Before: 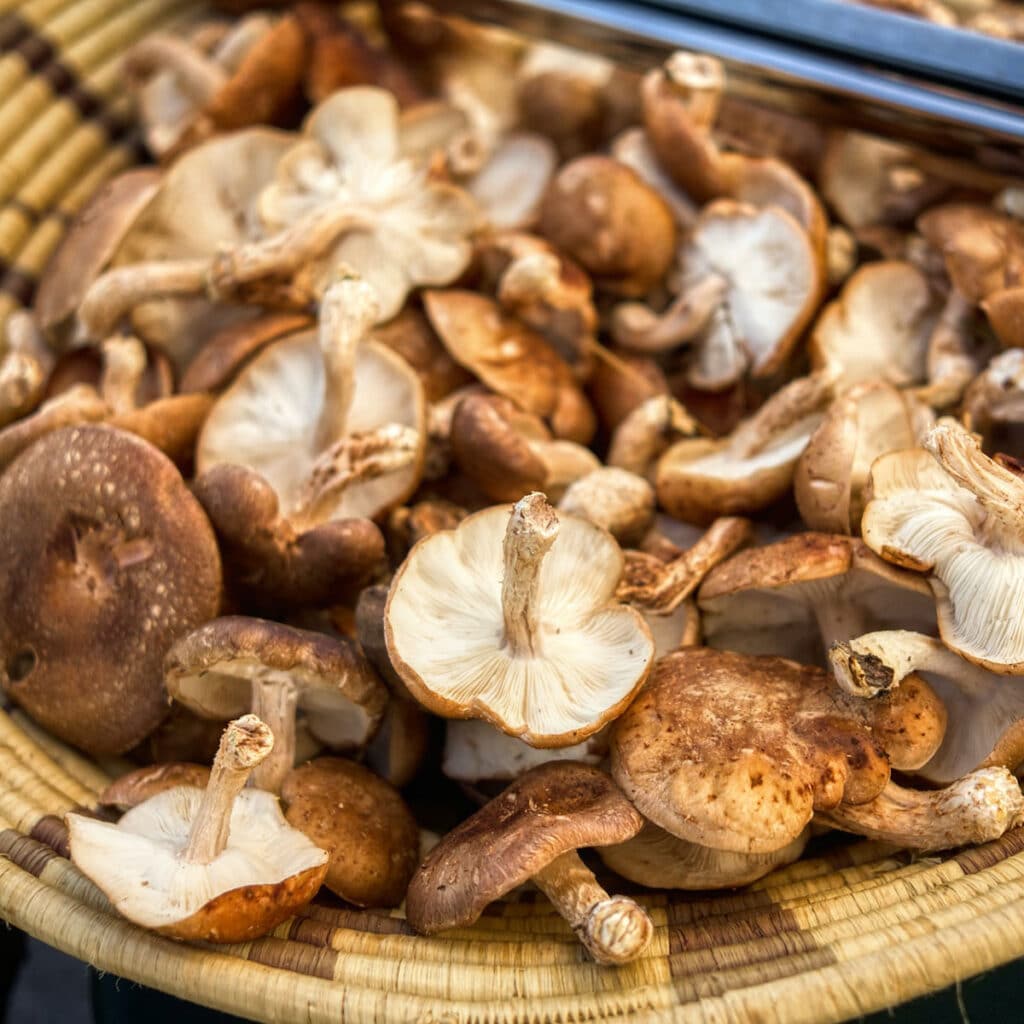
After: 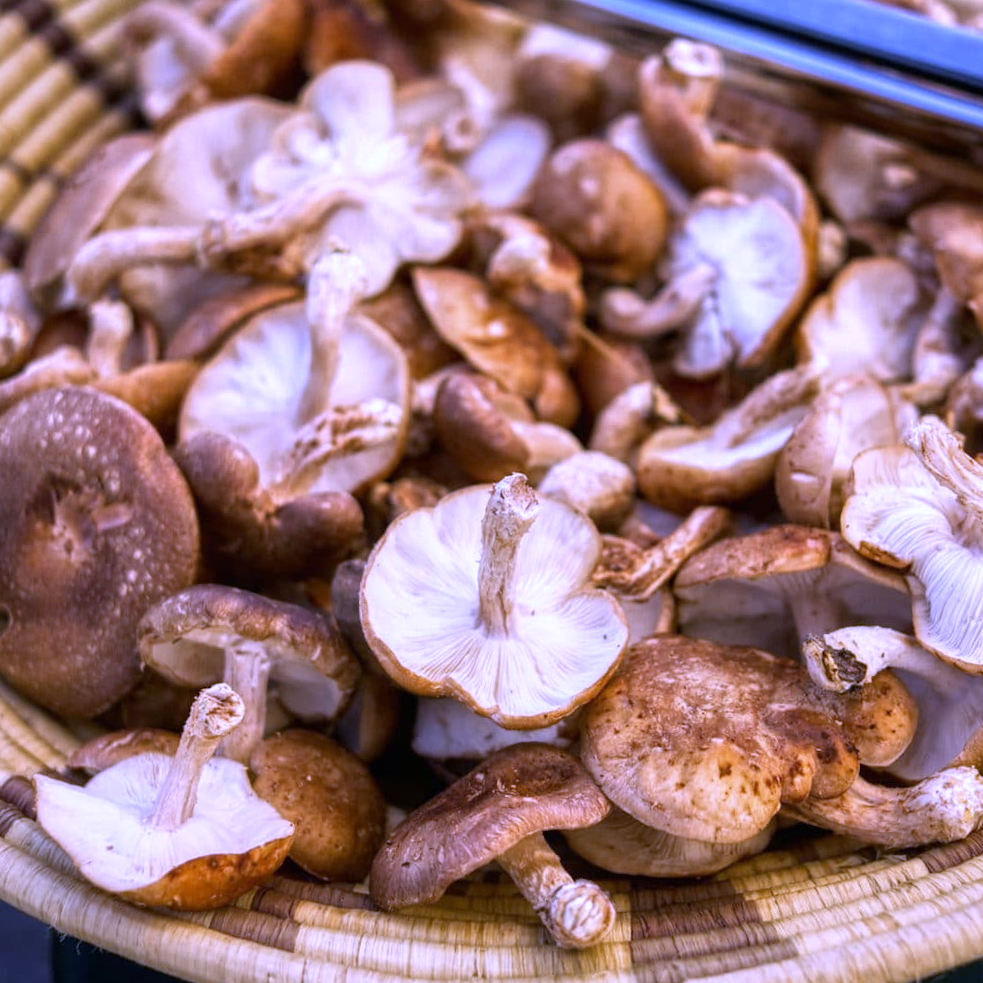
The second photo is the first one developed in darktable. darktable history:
white balance: red 0.98, blue 1.61
crop and rotate: angle -2.38°
